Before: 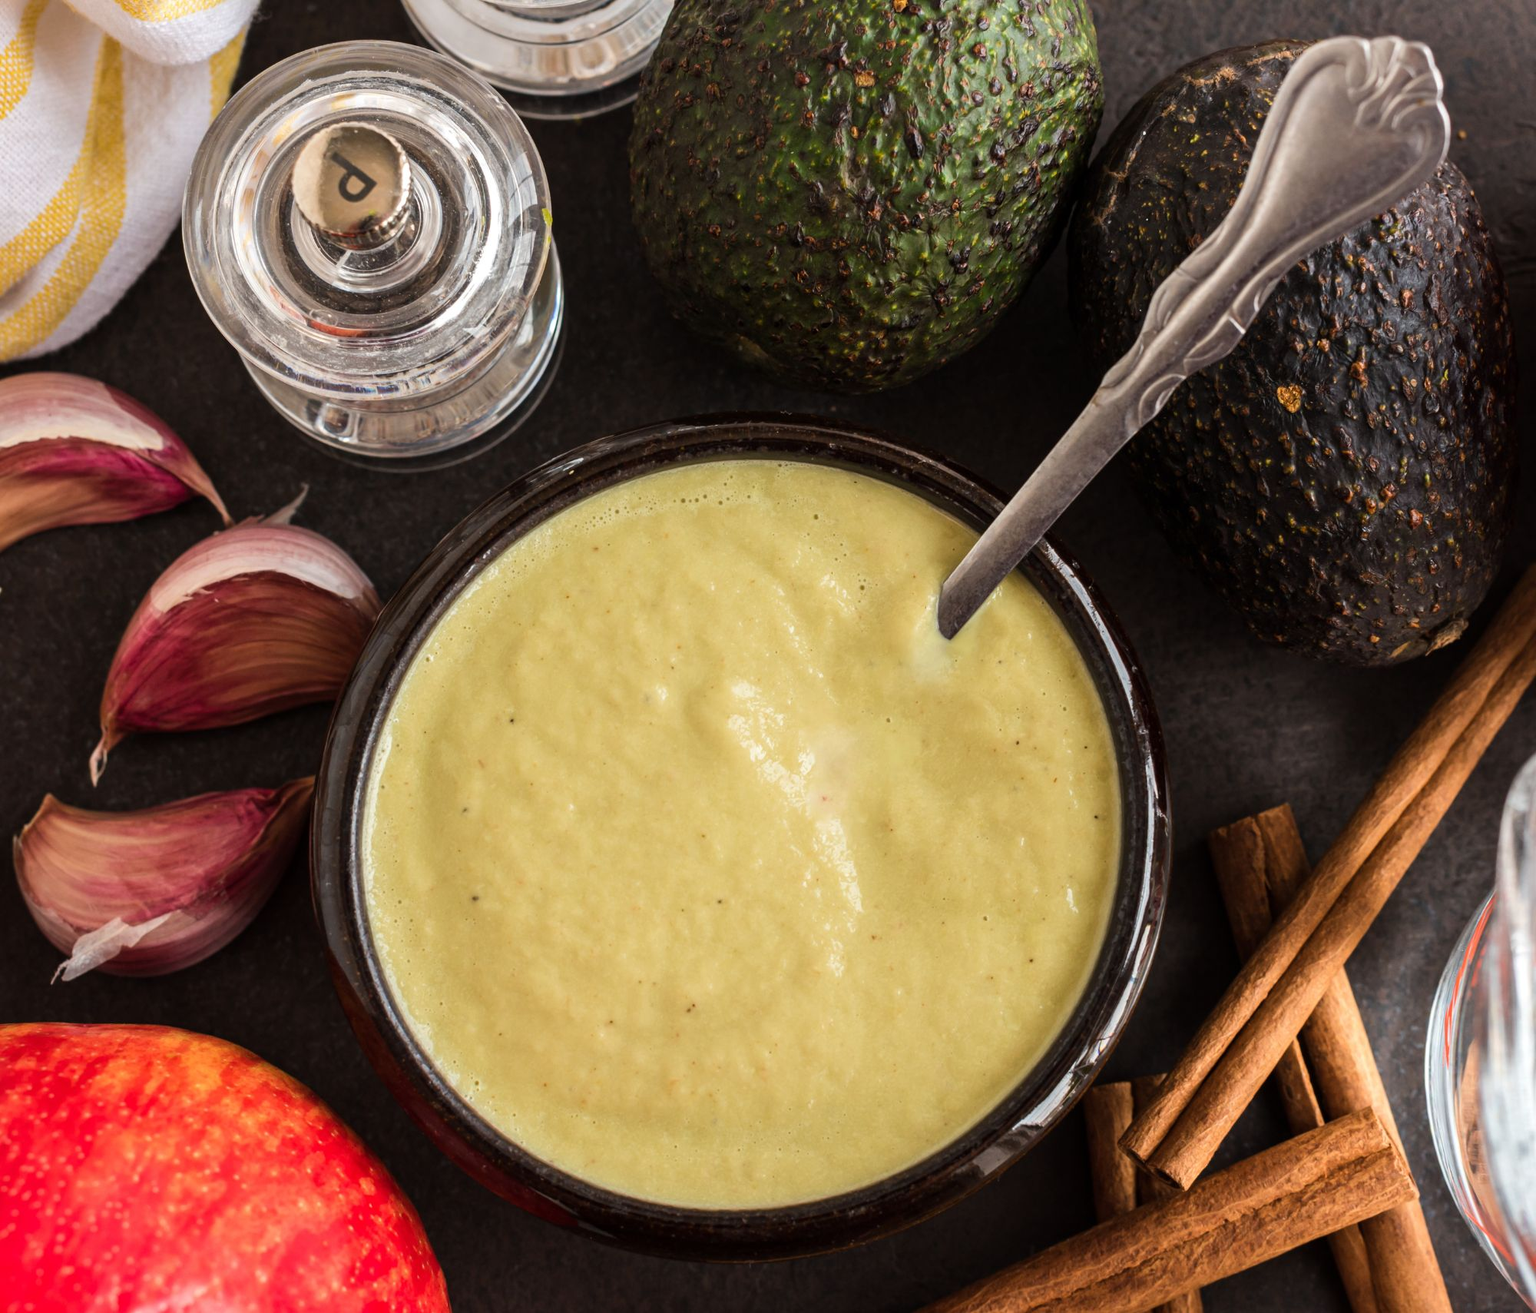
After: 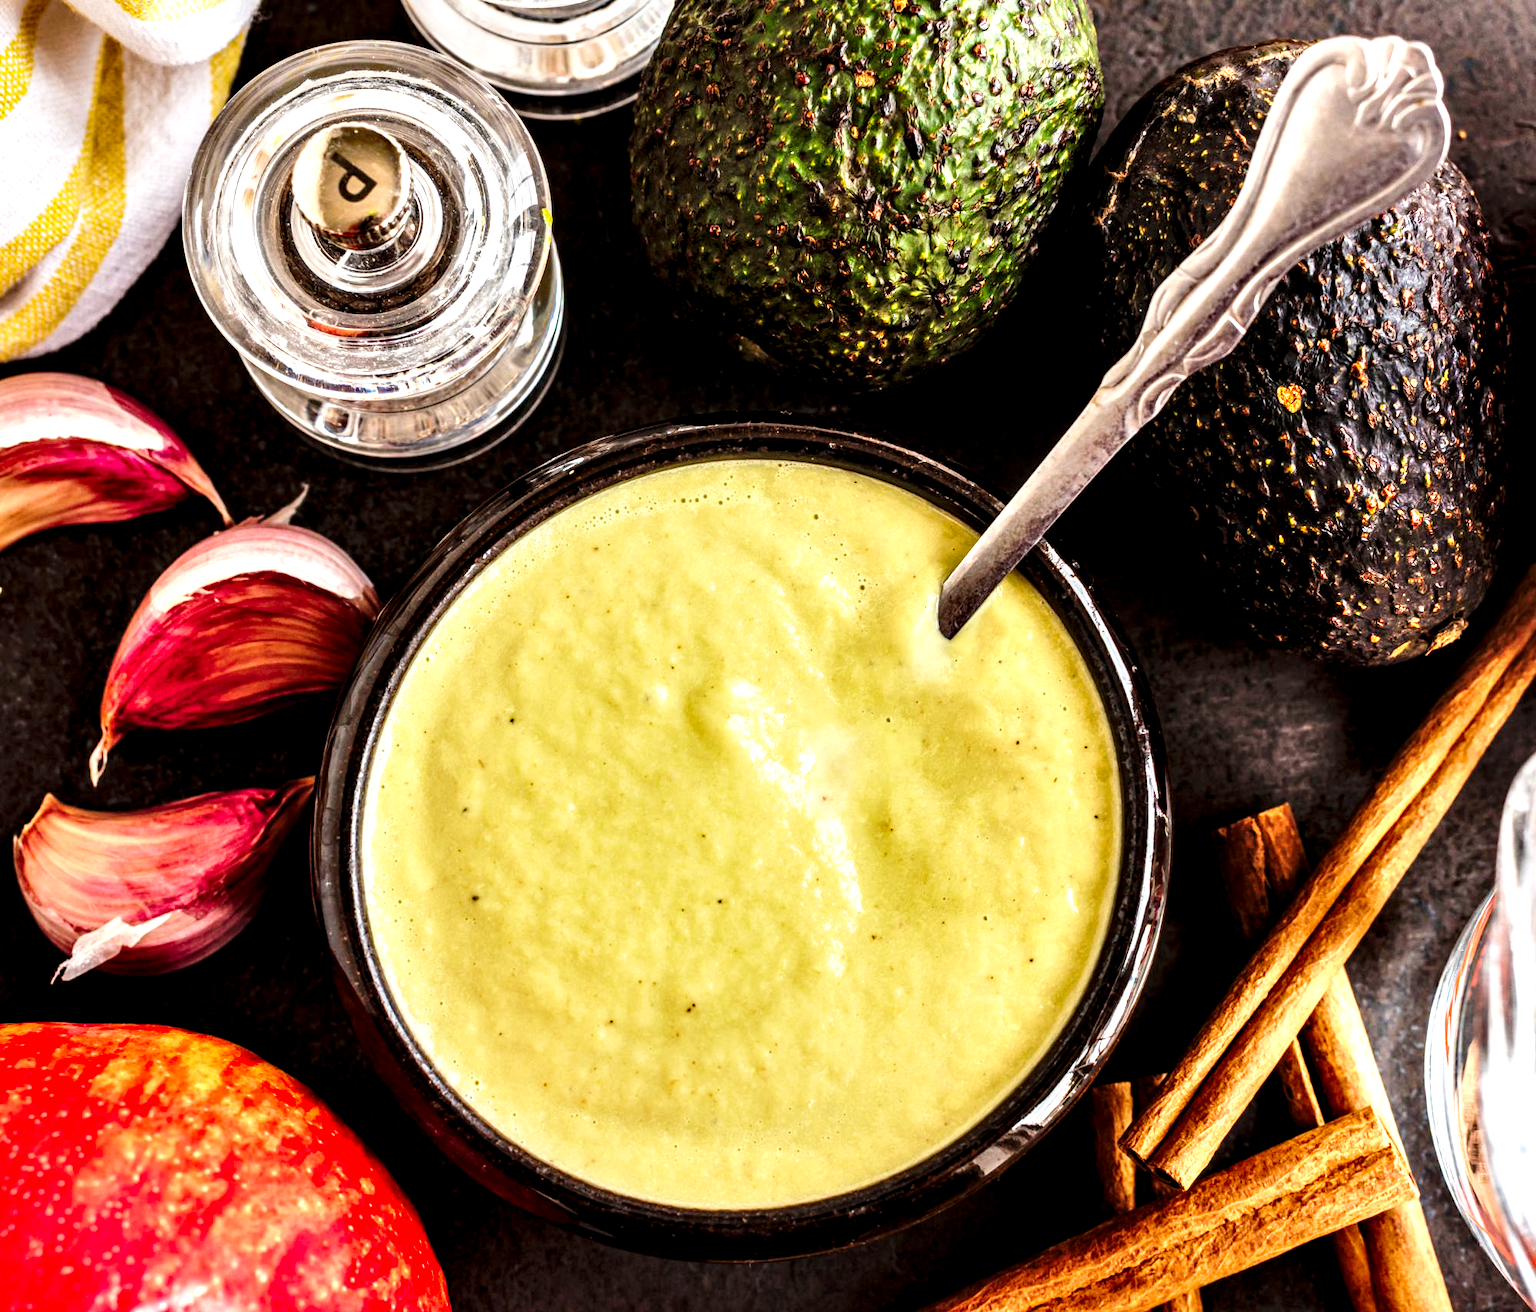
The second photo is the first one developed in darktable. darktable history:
color correction: highlights b* -0.036, saturation 1.27
shadows and highlights: soften with gaussian
local contrast: highlights 80%, shadows 58%, detail 175%, midtone range 0.604
base curve: curves: ch0 [(0, 0) (0.028, 0.03) (0.121, 0.232) (0.46, 0.748) (0.859, 0.968) (1, 1)], preserve colors none
